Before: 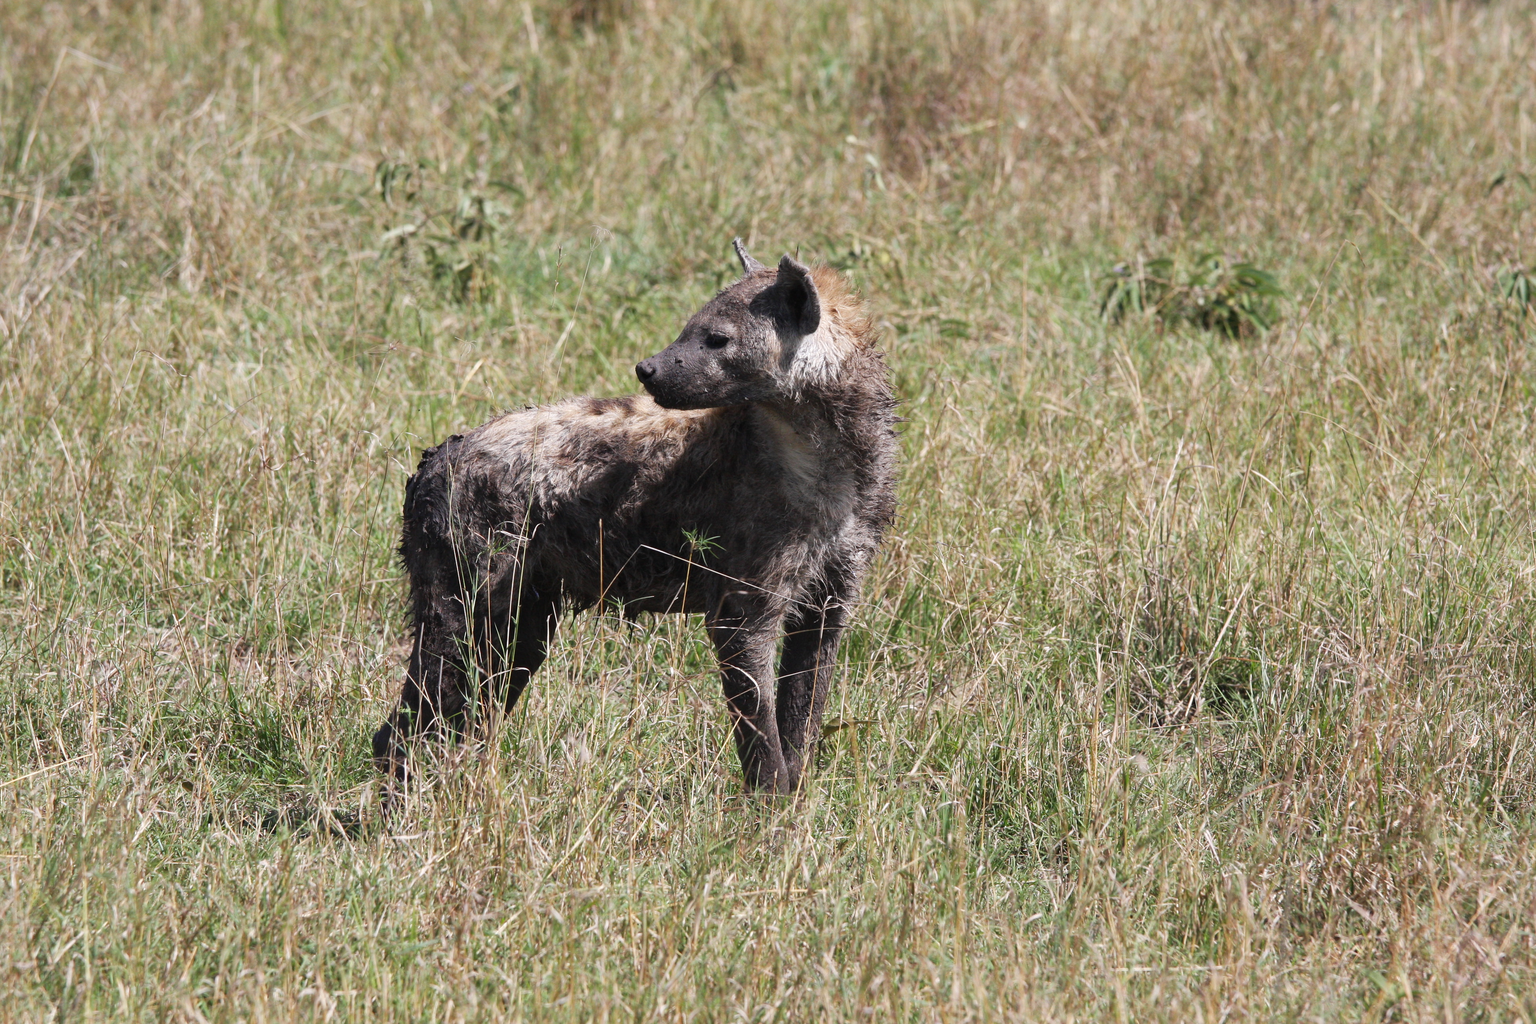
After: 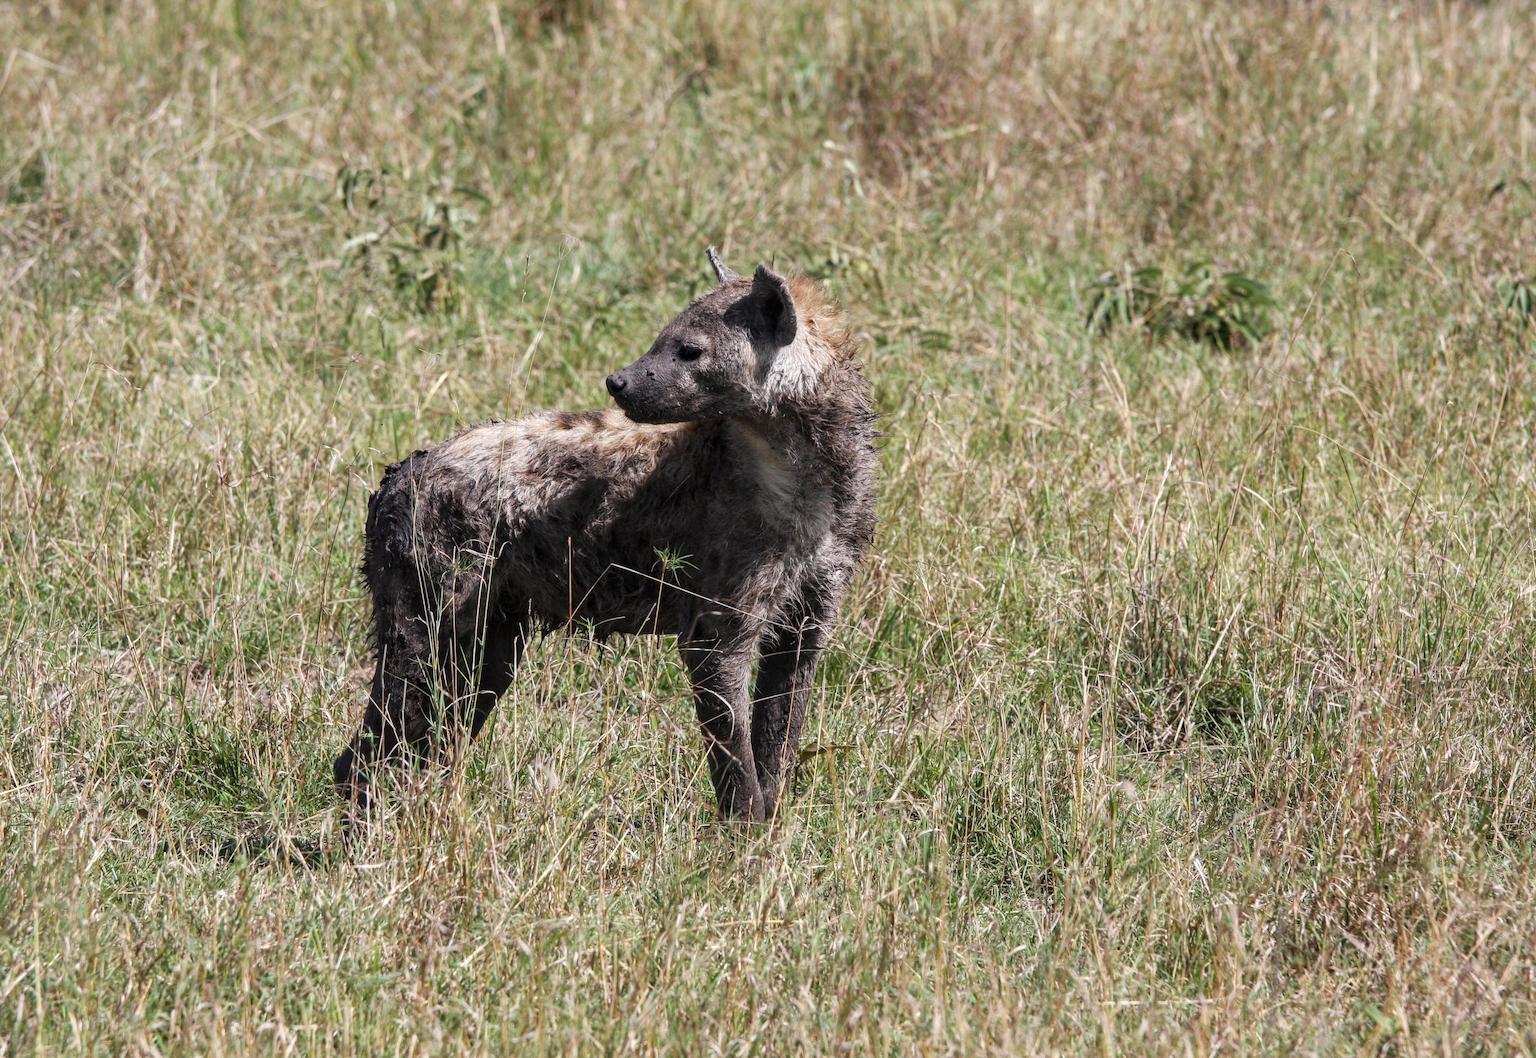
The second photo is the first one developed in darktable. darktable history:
crop and rotate: left 3.301%
local contrast: on, module defaults
